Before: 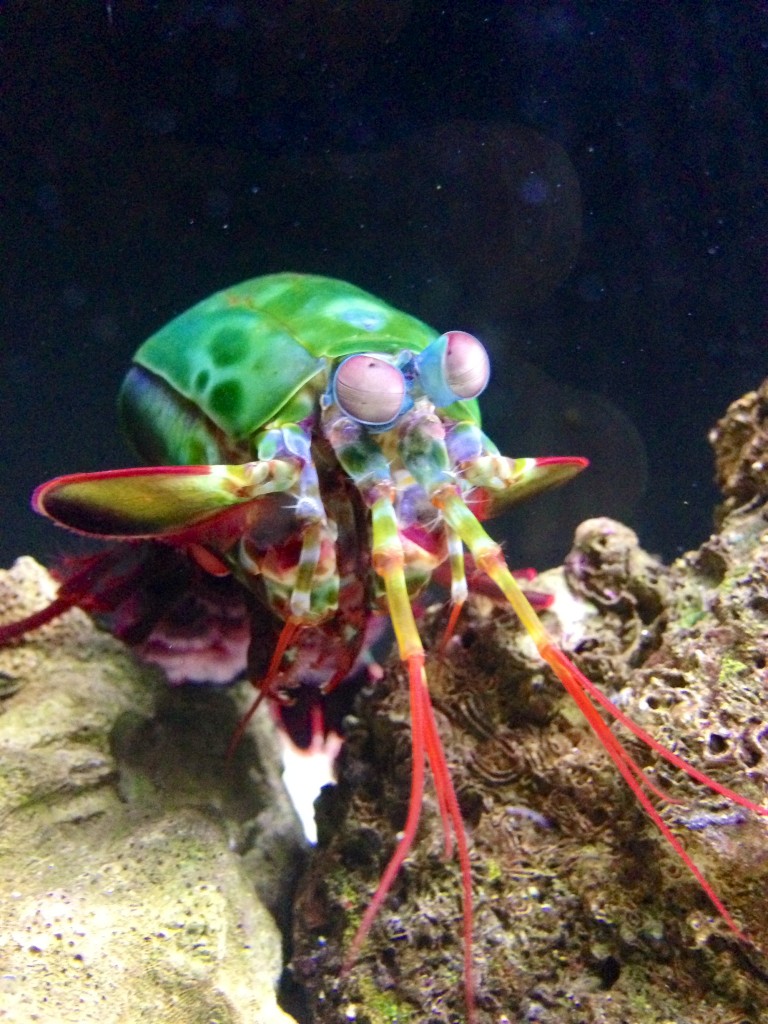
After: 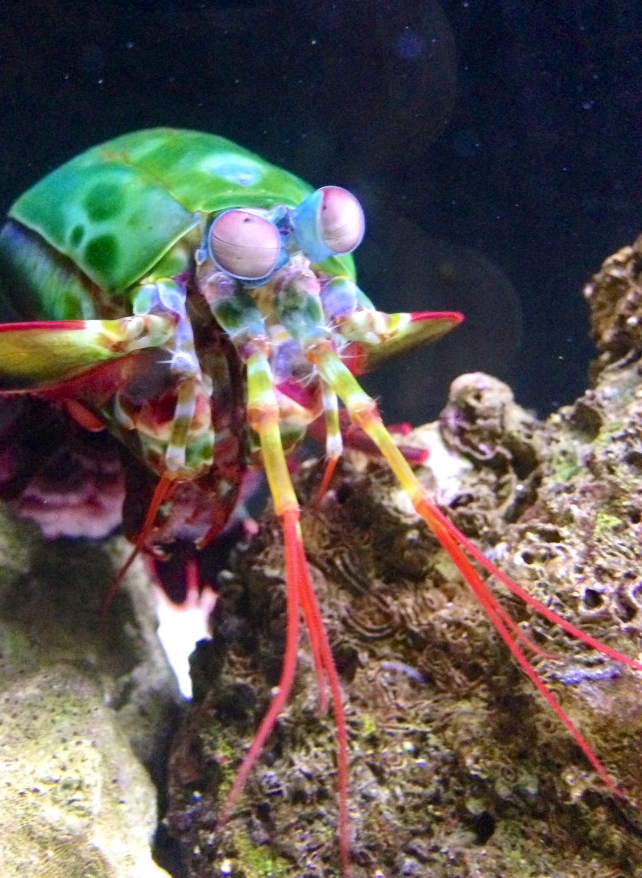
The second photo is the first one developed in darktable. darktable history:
crop: left 16.315%, top 14.246%
white balance: red 1.004, blue 1.096
